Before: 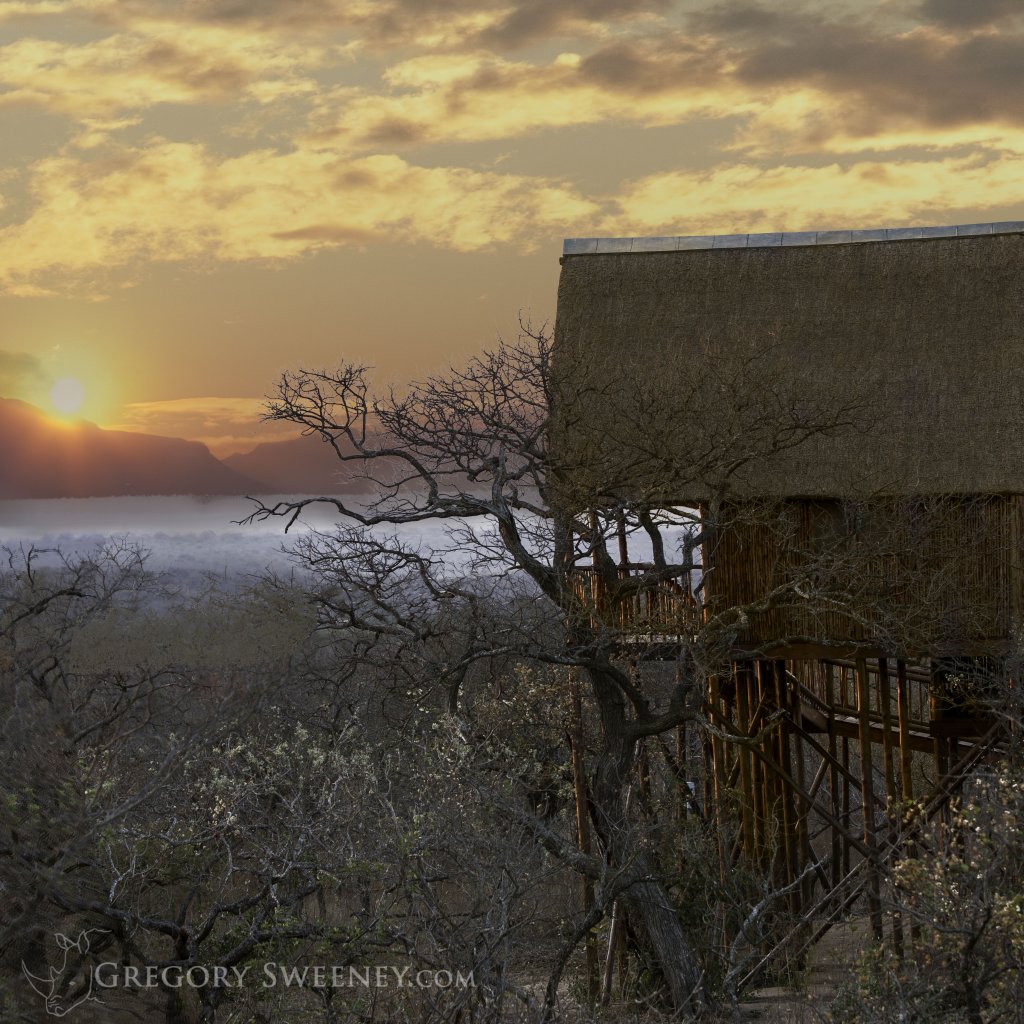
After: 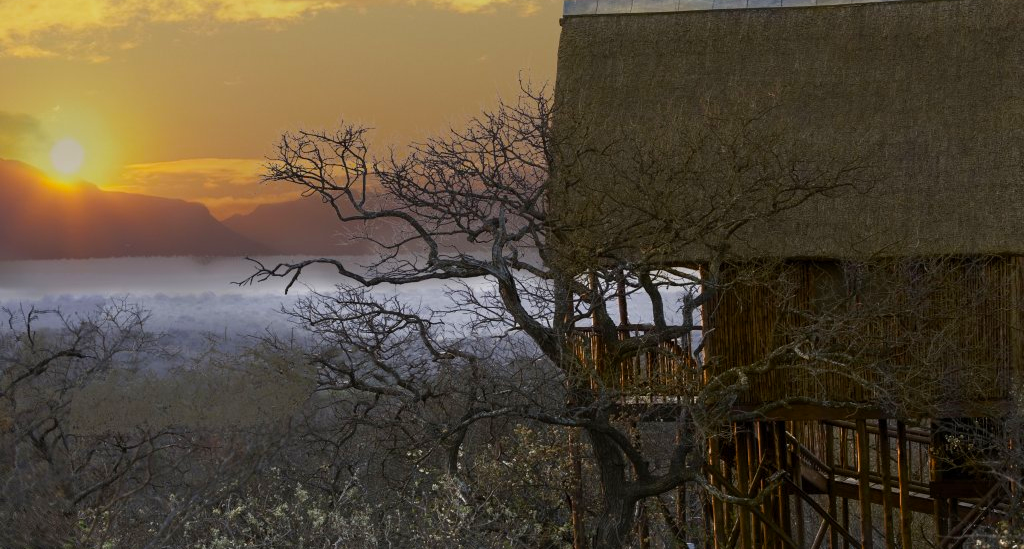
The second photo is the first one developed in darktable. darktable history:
crop and rotate: top 23.437%, bottom 22.949%
color balance rgb: perceptual saturation grading › global saturation 30.041%
